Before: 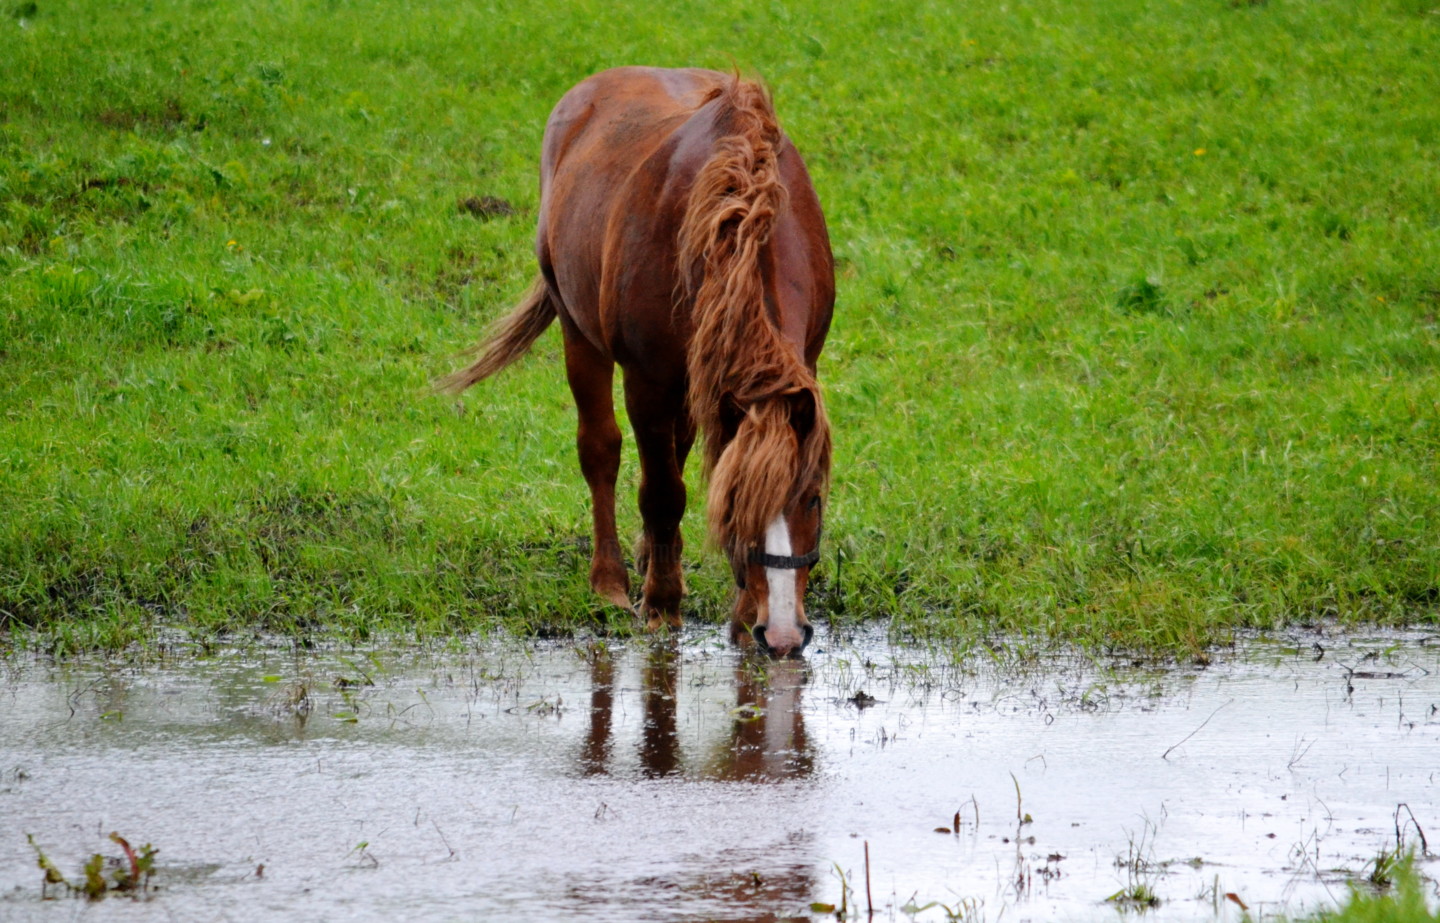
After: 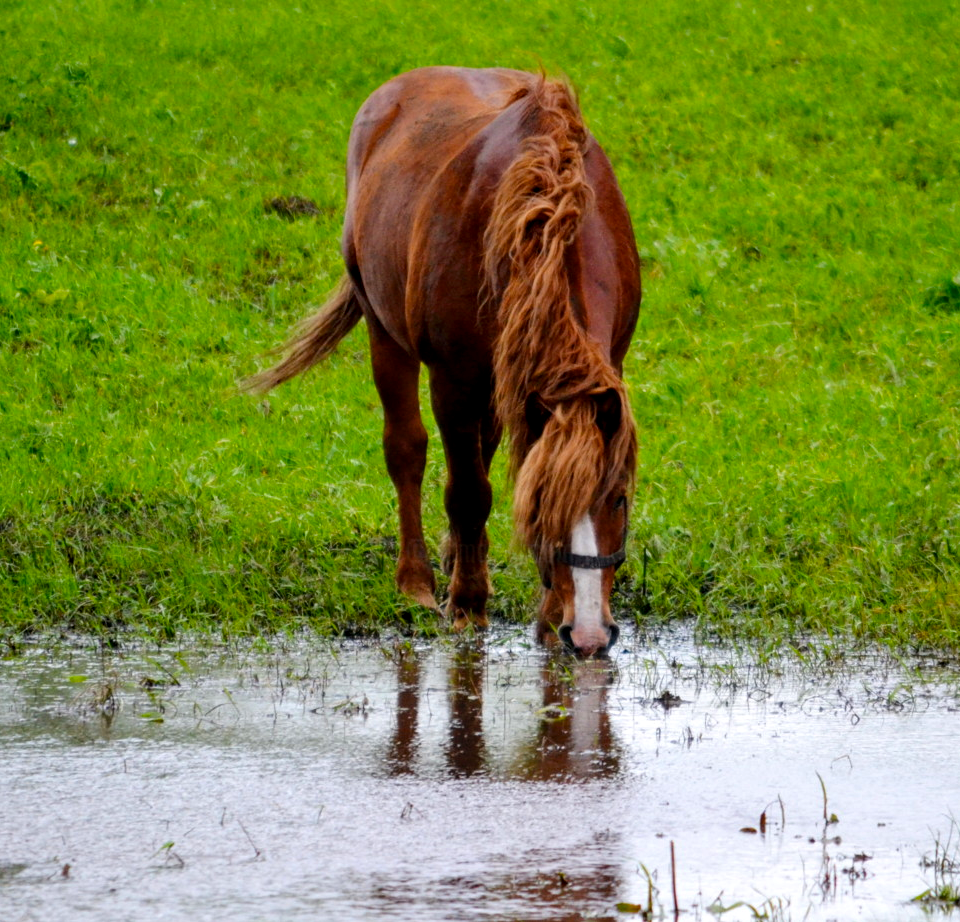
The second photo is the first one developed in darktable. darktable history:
color balance rgb: linear chroma grading › global chroma 6.48%, perceptual saturation grading › global saturation 12.96%, global vibrance 6.02%
crop and rotate: left 13.537%, right 19.796%
local contrast: on, module defaults
